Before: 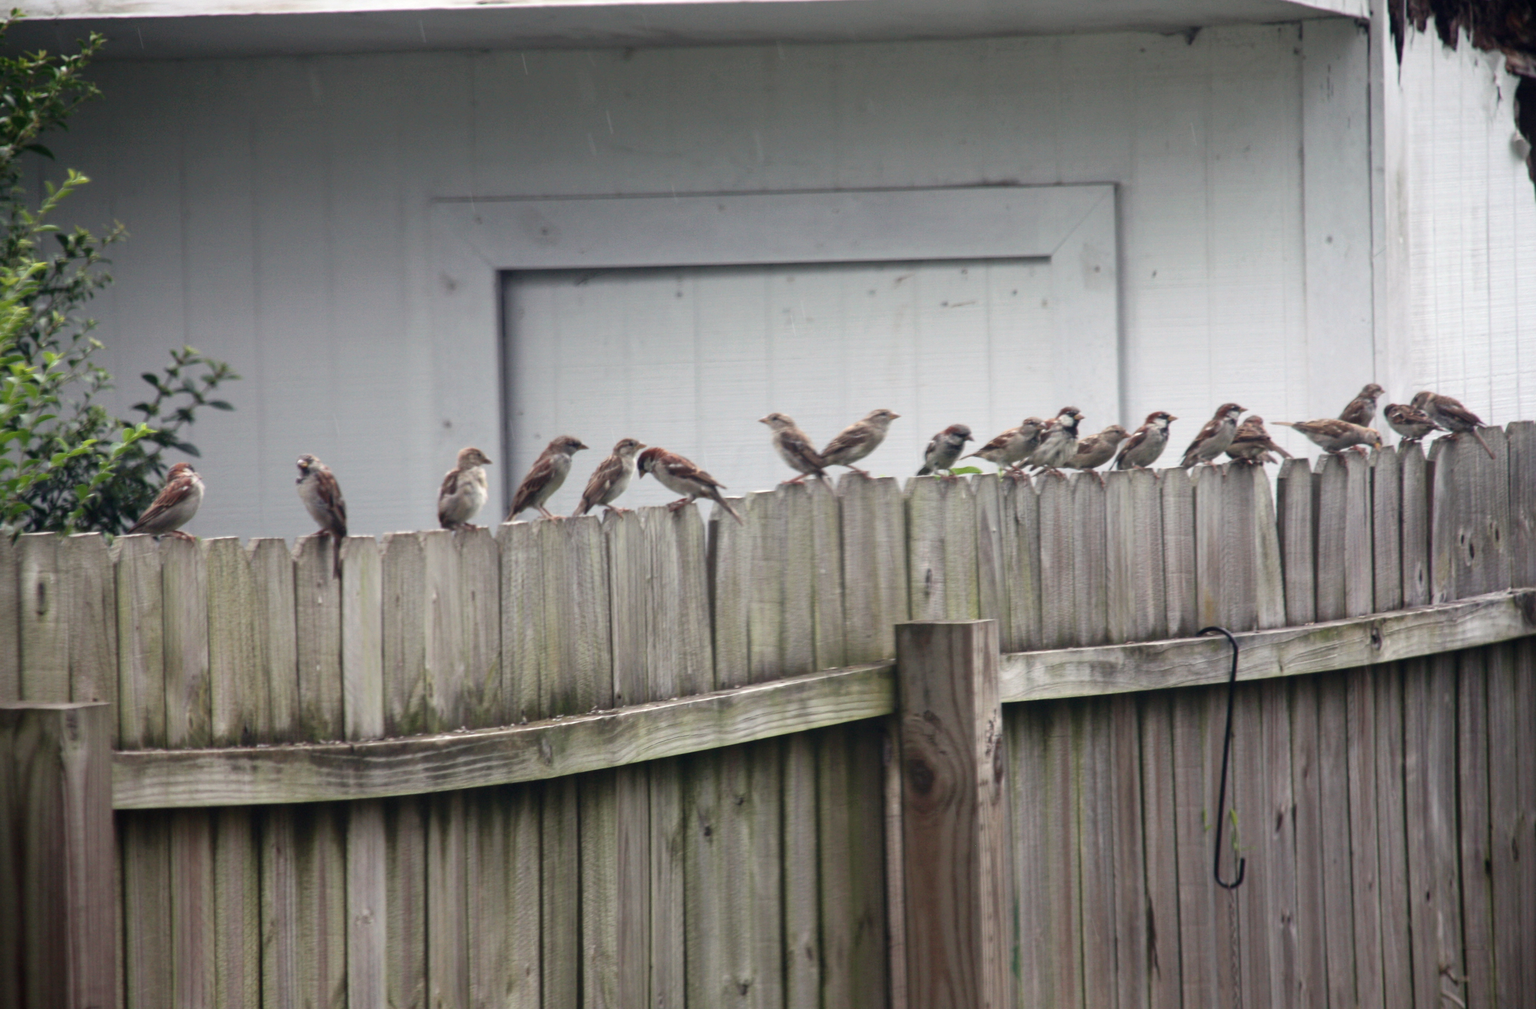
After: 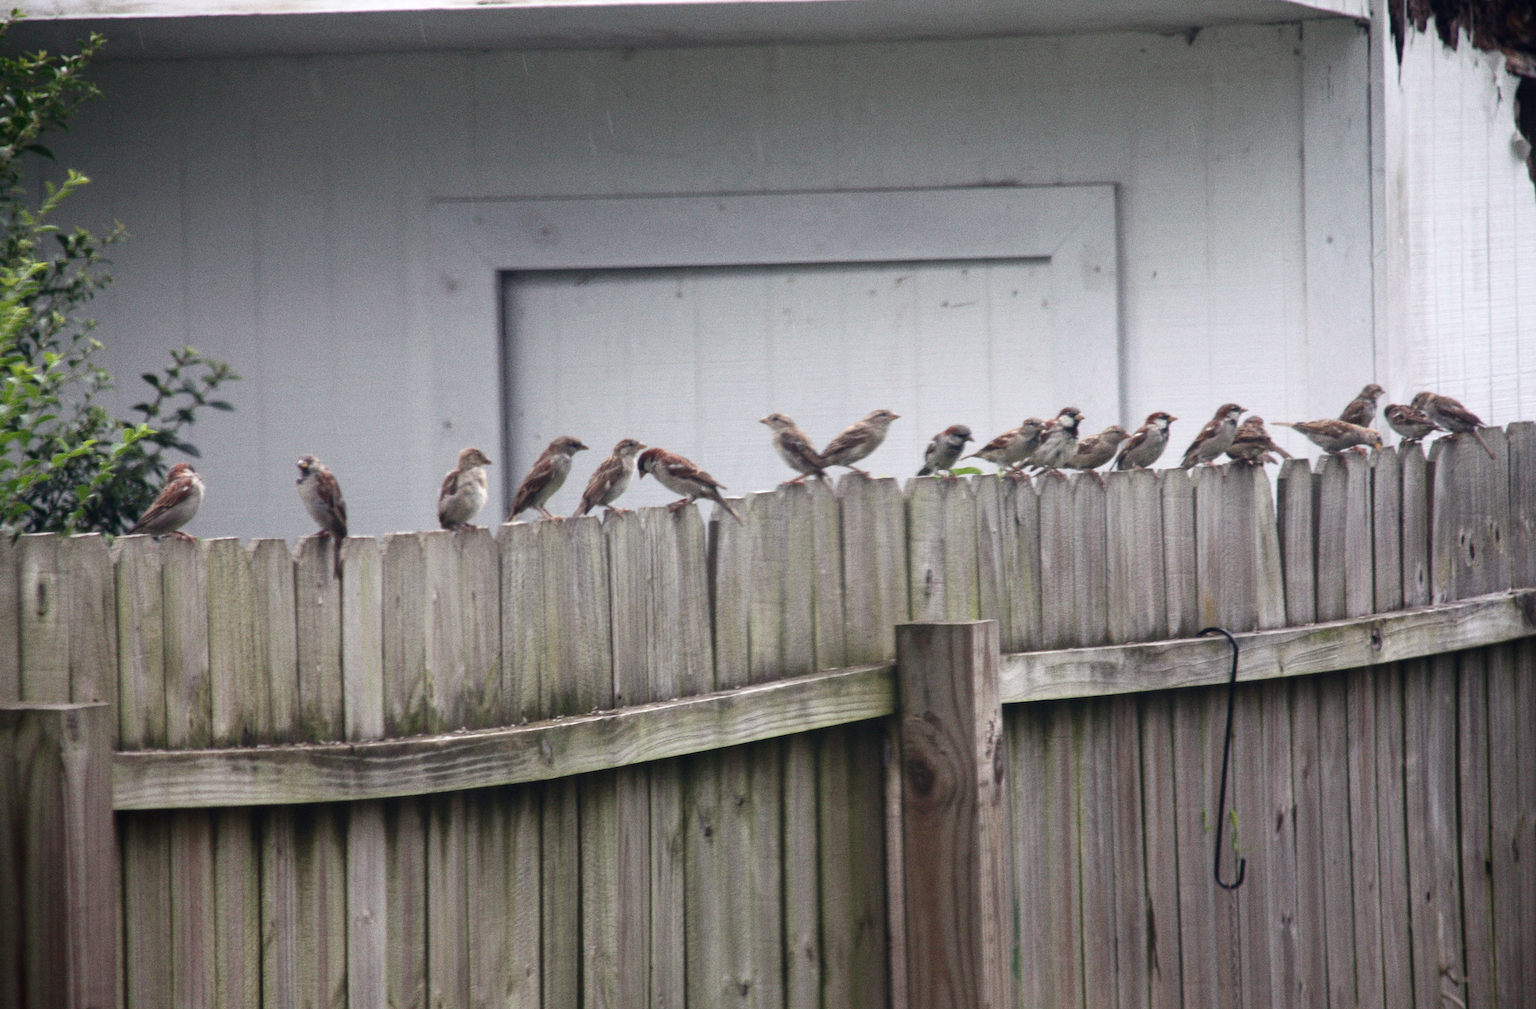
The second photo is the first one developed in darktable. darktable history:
white balance: red 1.004, blue 1.024
grain: coarseness 0.09 ISO, strength 40%
color correction: highlights a* -0.182, highlights b* -0.124
